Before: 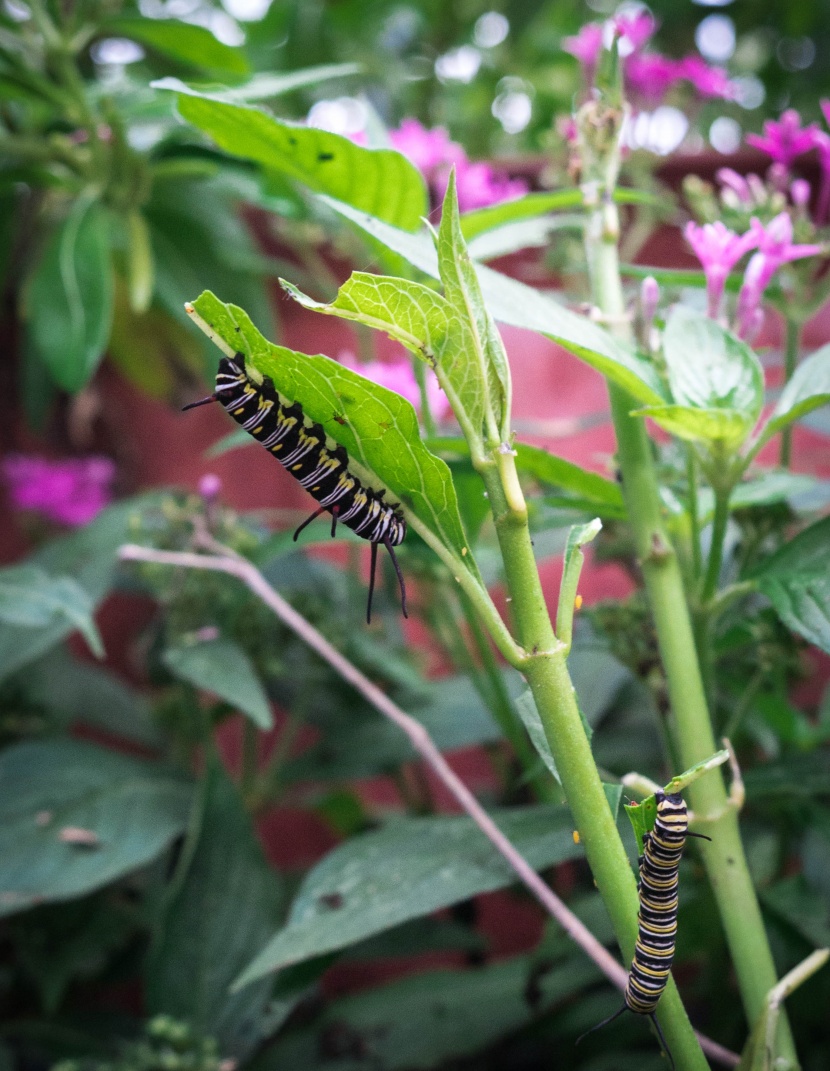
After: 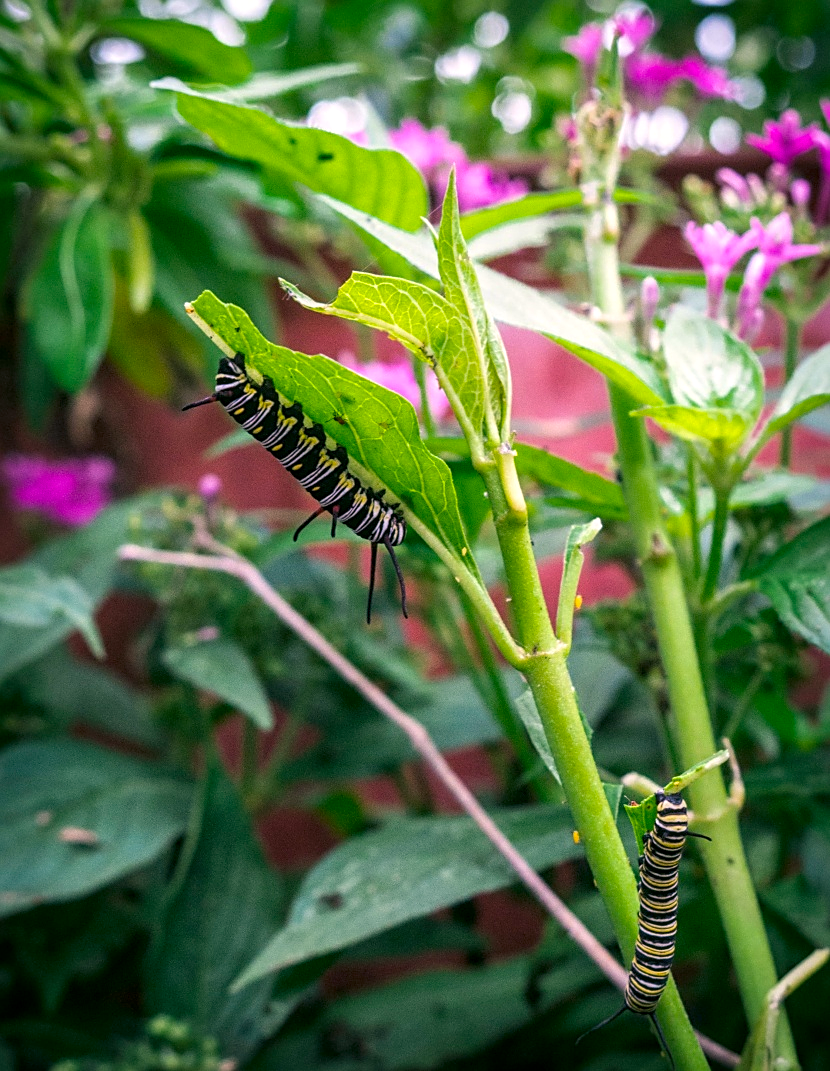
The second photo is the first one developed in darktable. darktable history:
color balance rgb: shadows lift › chroma 2.048%, shadows lift › hue 221.41°, perceptual saturation grading › global saturation 19.416%, global vibrance 20%
color correction: highlights a* 4.25, highlights b* 4.94, shadows a* -7.15, shadows b* 4.57
sharpen: on, module defaults
exposure: compensate highlight preservation false
local contrast: on, module defaults
